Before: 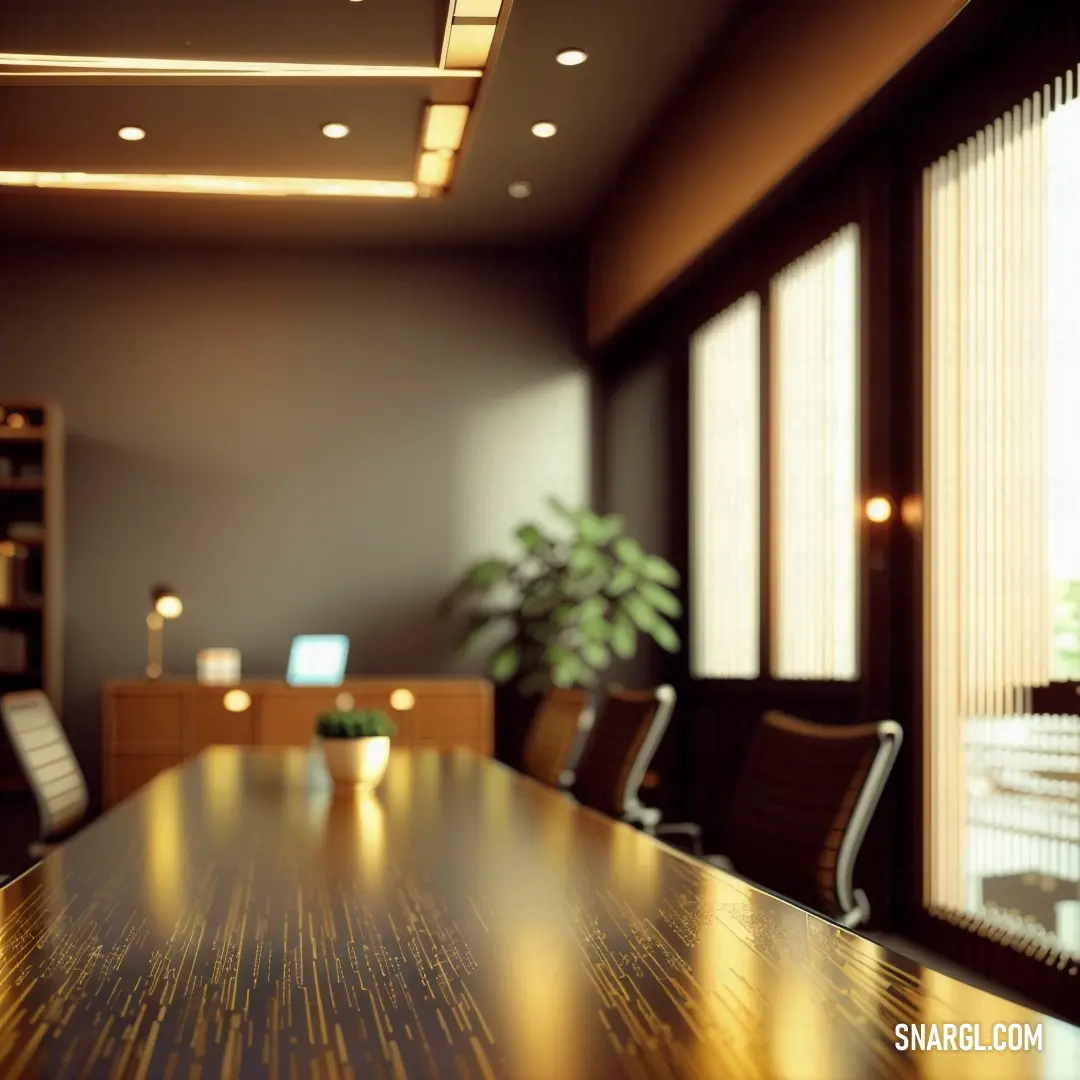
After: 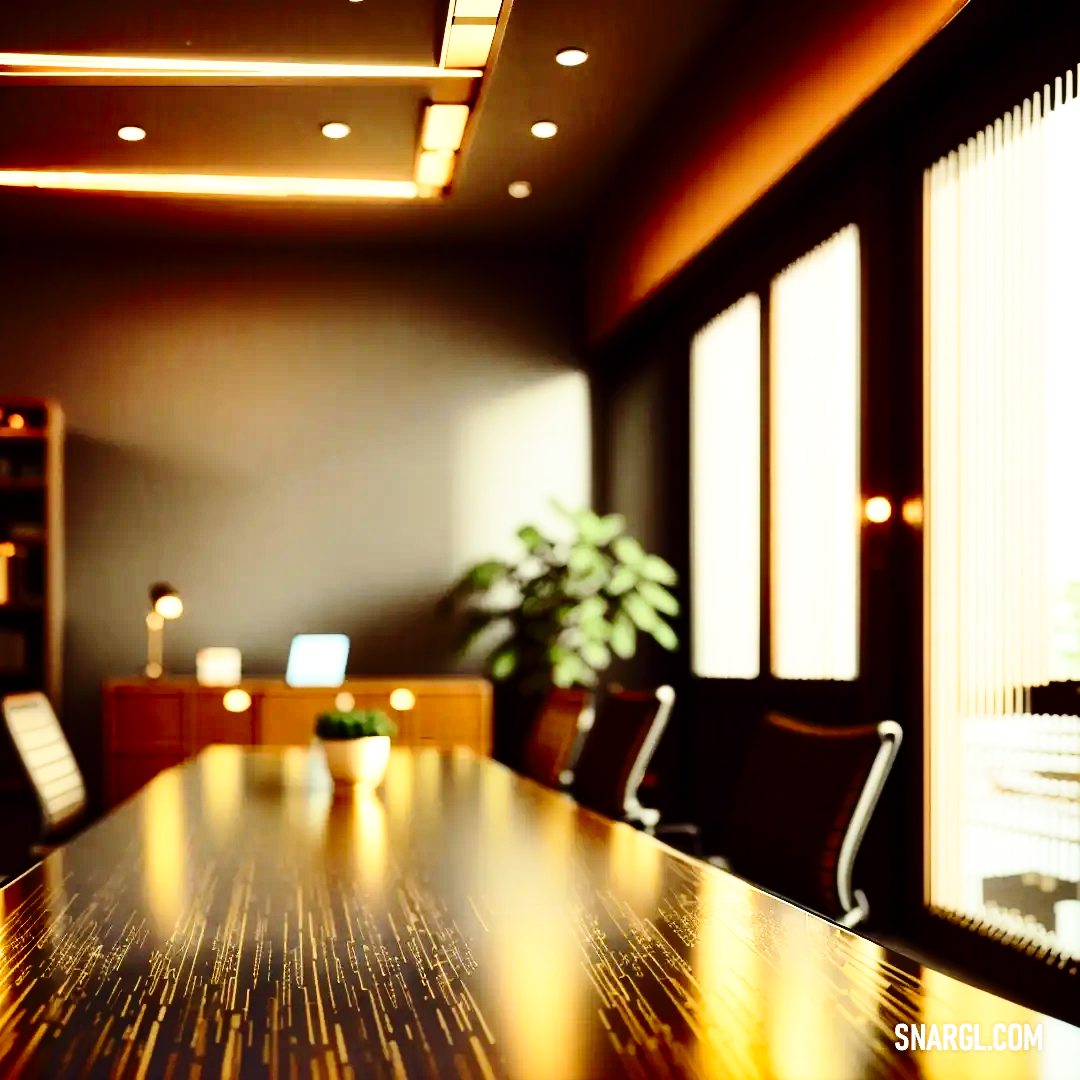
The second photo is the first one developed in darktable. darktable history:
contrast brightness saturation: contrast 0.273
shadows and highlights: white point adjustment 0.155, highlights -69.34, soften with gaussian
base curve: curves: ch0 [(0, 0) (0.04, 0.03) (0.133, 0.232) (0.448, 0.748) (0.843, 0.968) (1, 1)], preserve colors none
